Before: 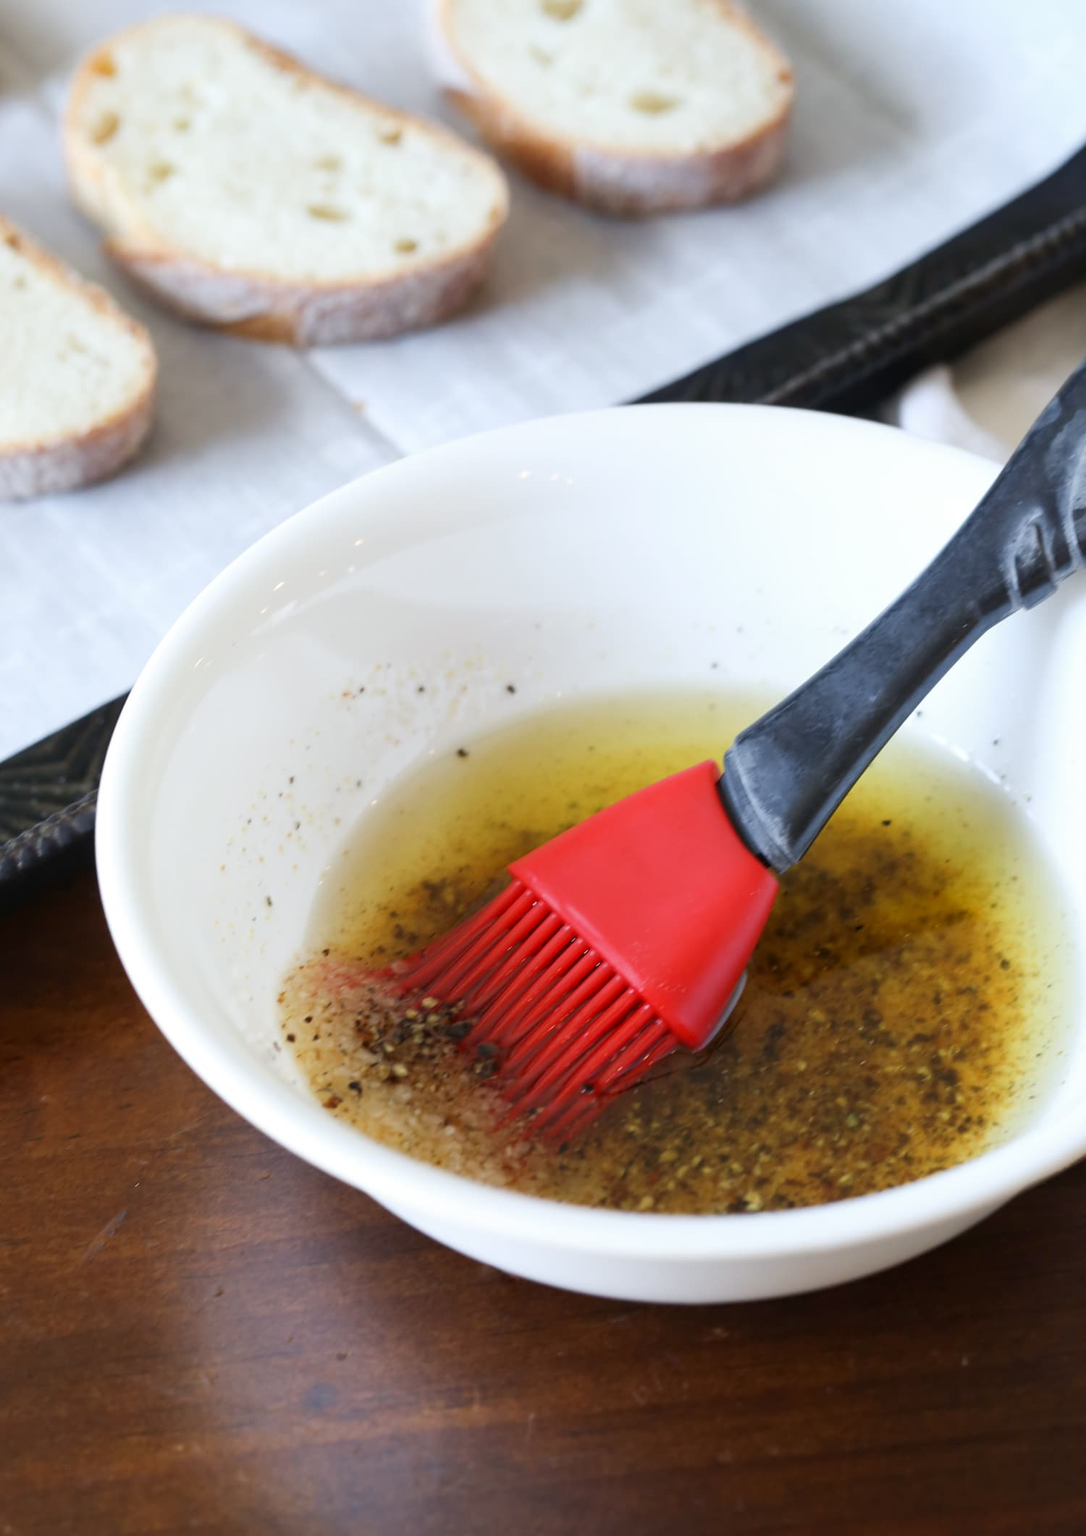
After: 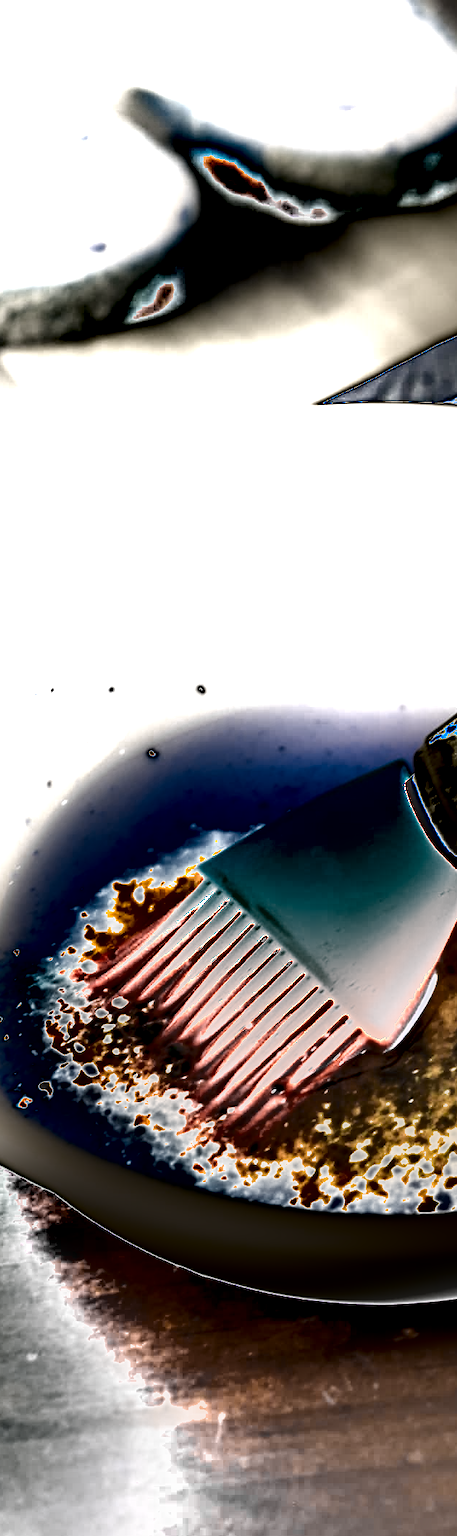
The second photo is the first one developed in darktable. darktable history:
crop: left 28.583%, right 29.231%
color zones: curves: ch0 [(0, 0.487) (0.241, 0.395) (0.434, 0.373) (0.658, 0.412) (0.838, 0.487)]; ch1 [(0, 0) (0.053, 0.053) (0.211, 0.202) (0.579, 0.259) (0.781, 0.241)]
white balance: red 0.924, blue 1.095
shadows and highlights: shadows 80.73, white point adjustment -9.07, highlights -61.46, soften with gaussian
exposure: black level correction 0, exposure 4 EV, compensate exposure bias true, compensate highlight preservation false
